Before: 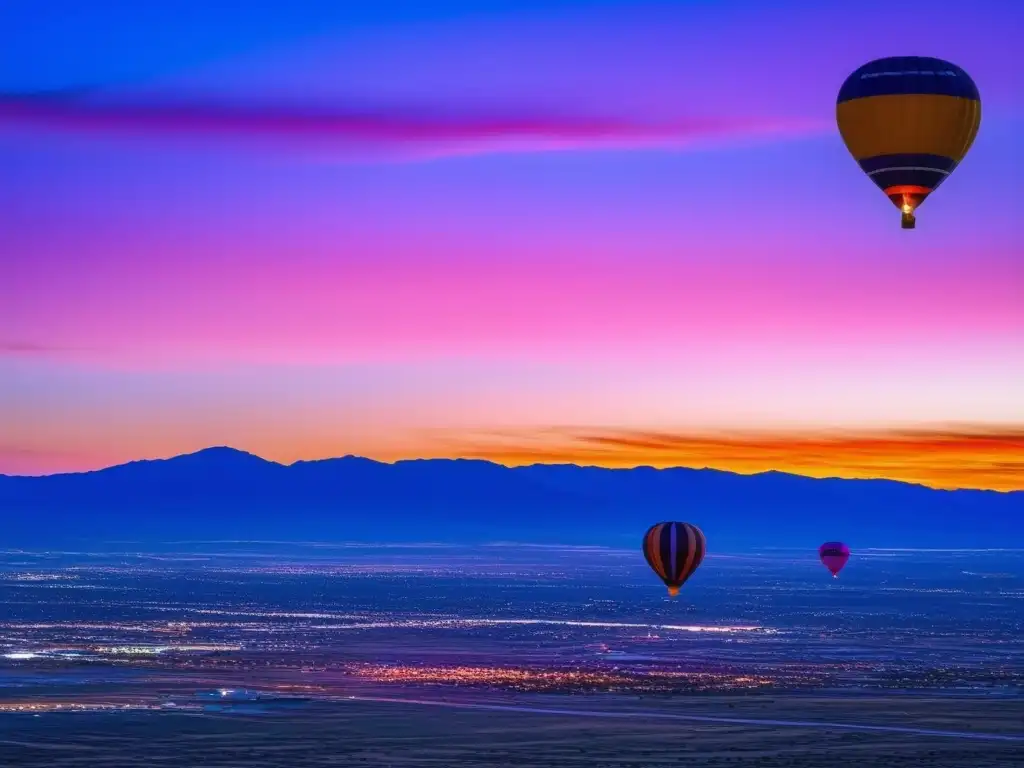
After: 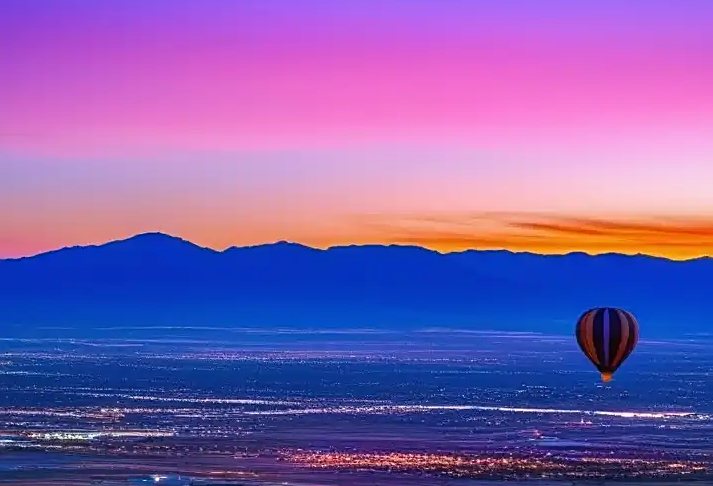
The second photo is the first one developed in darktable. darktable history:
sharpen: on, module defaults
crop: left 6.601%, top 27.876%, right 23.757%, bottom 8.842%
